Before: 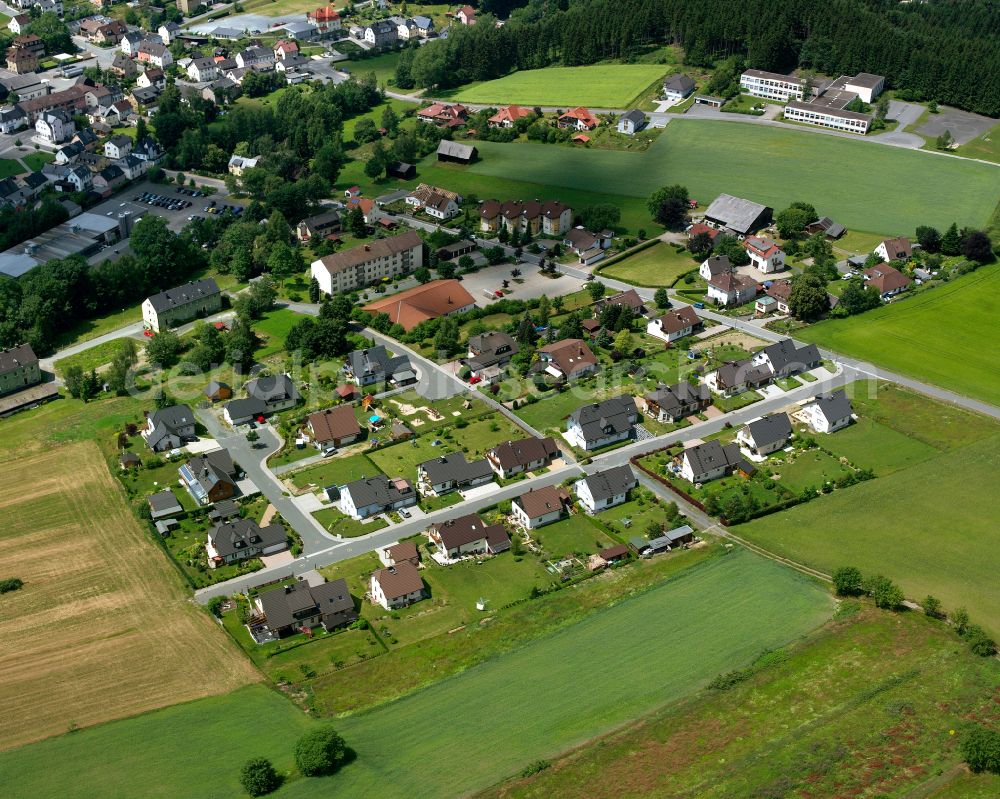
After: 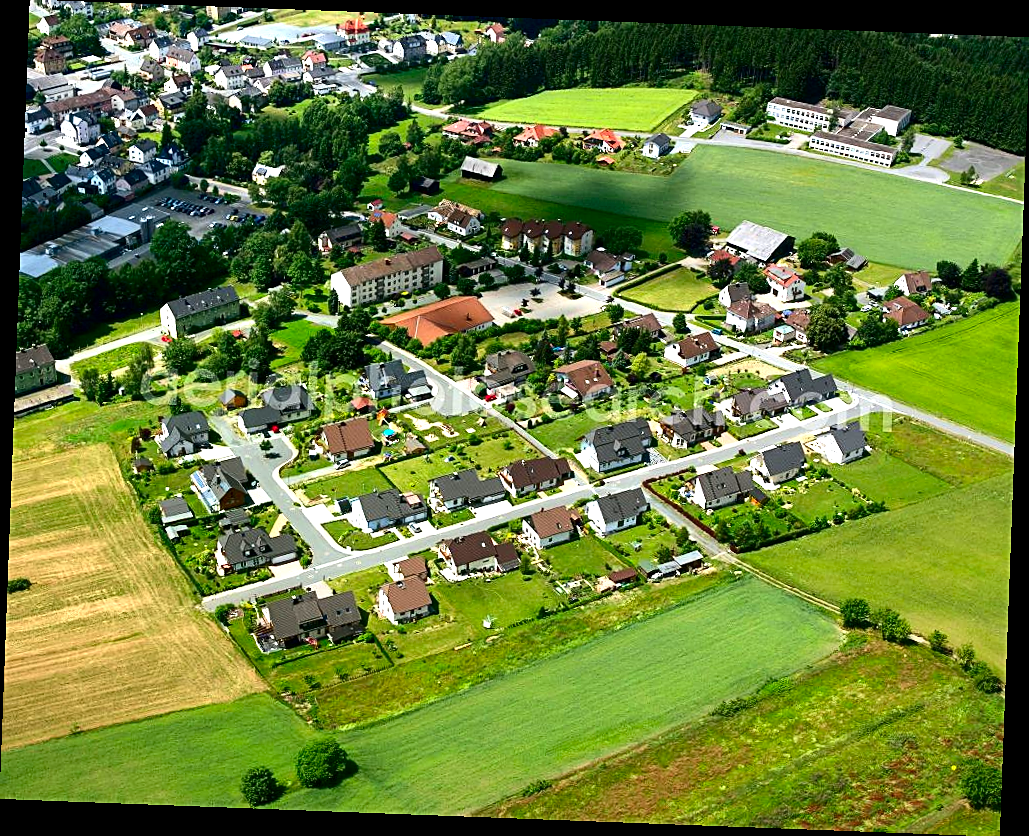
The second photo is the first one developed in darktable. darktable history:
white balance: emerald 1
shadows and highlights: shadows 25, highlights -25
rotate and perspective: rotation 2.17°, automatic cropping off
exposure: black level correction 0, exposure 0.95 EV, compensate exposure bias true, compensate highlight preservation false
sharpen: on, module defaults
contrast brightness saturation: contrast 0.21, brightness -0.11, saturation 0.21
